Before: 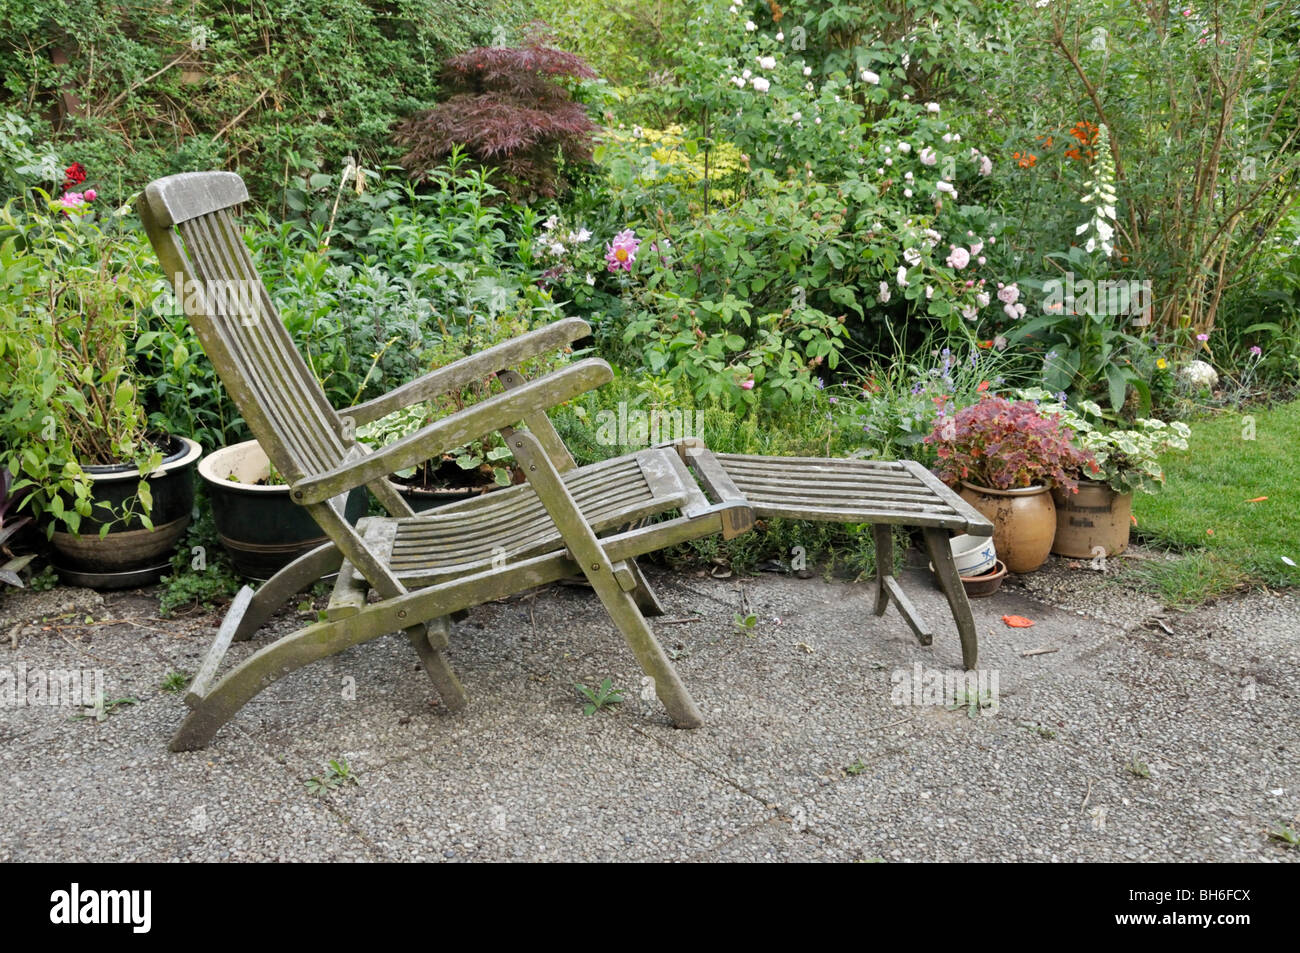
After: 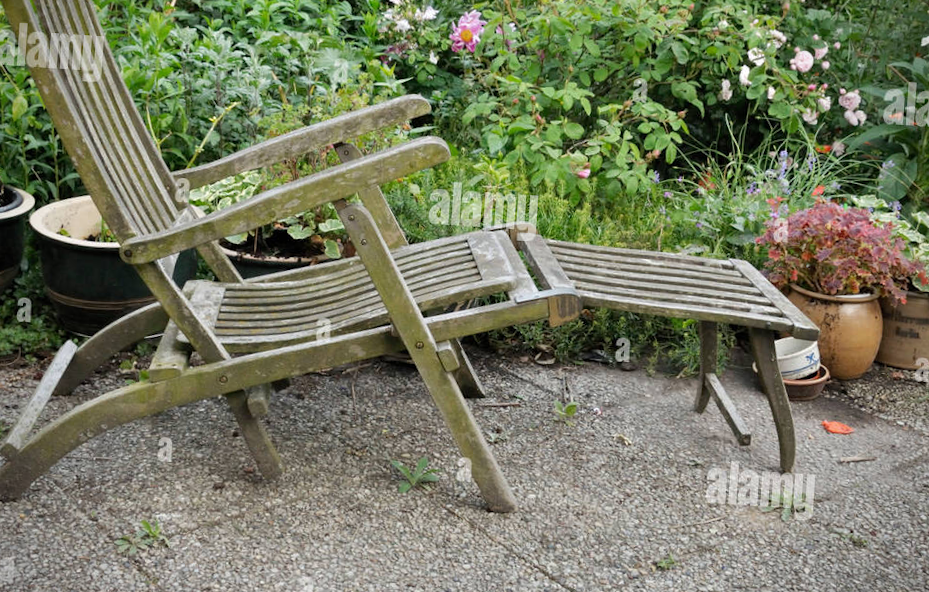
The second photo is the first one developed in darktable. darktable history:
crop and rotate: angle -3.82°, left 9.882%, top 20.585%, right 12.277%, bottom 11.773%
vignetting: saturation -0.029, center (0, 0.009)
